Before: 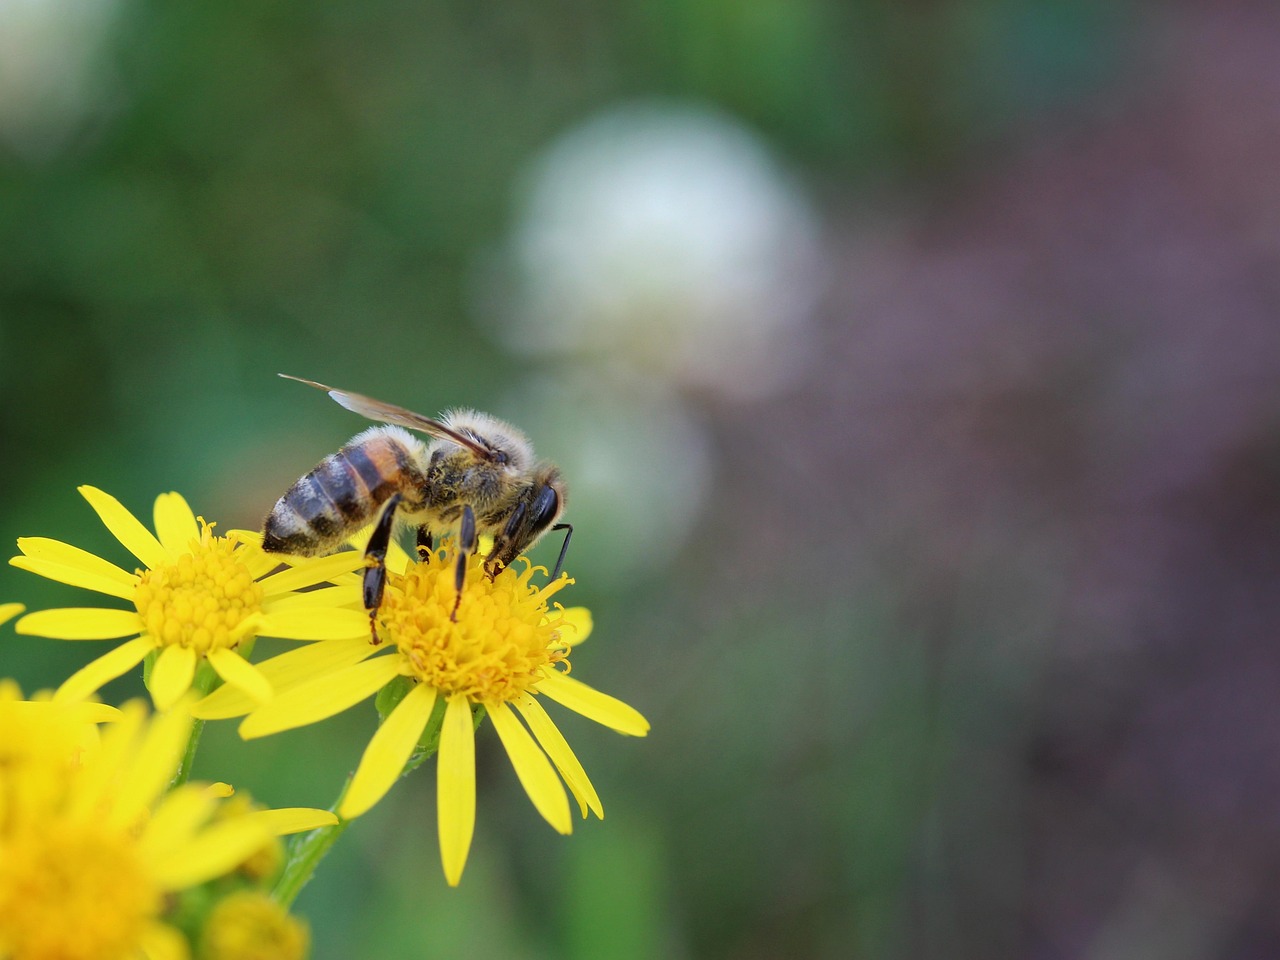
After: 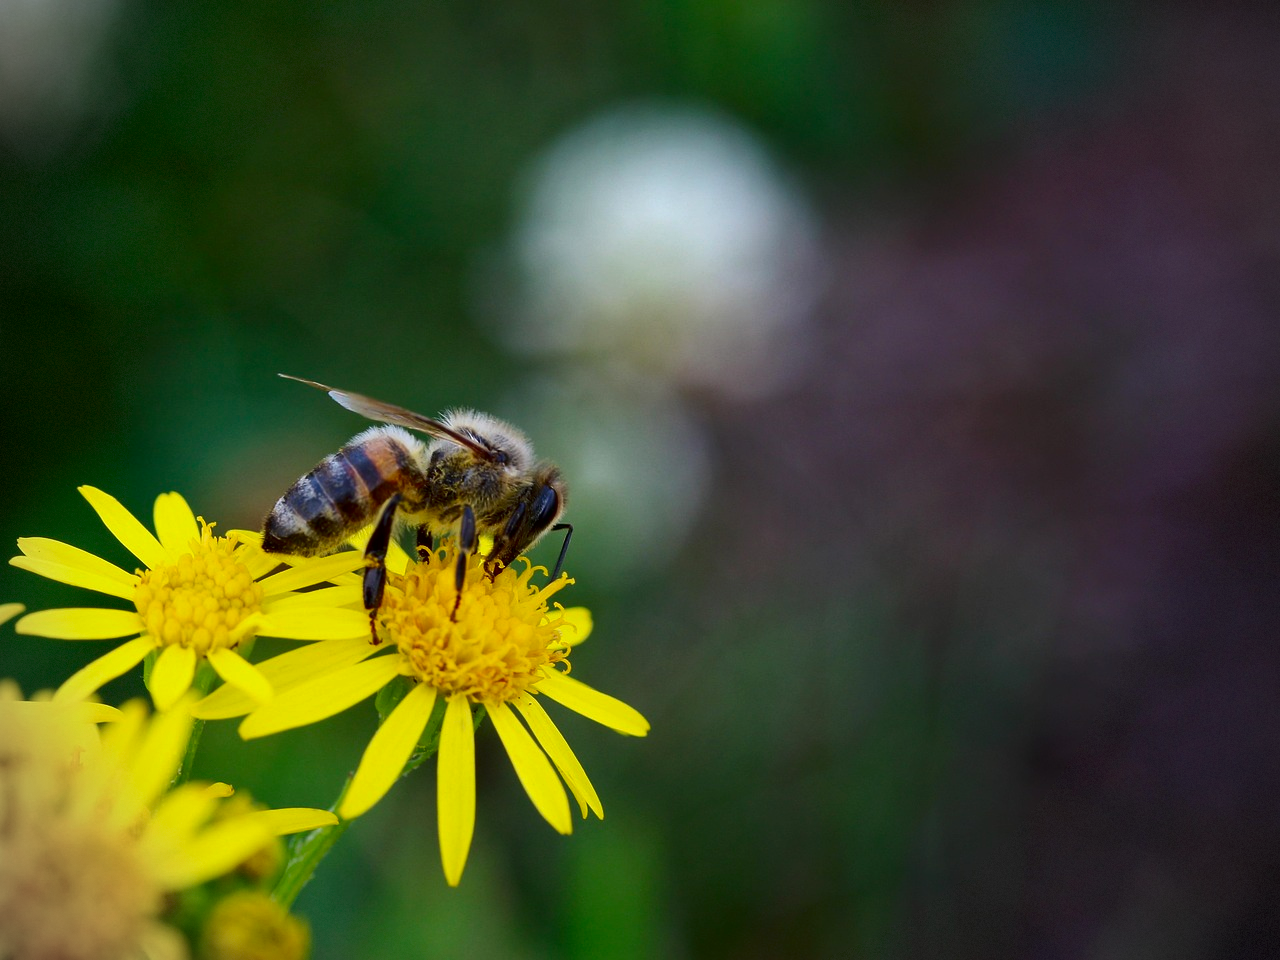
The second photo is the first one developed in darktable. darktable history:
vignetting: dithering 8-bit output, unbound false
contrast brightness saturation: contrast 0.1, brightness -0.26, saturation 0.14
